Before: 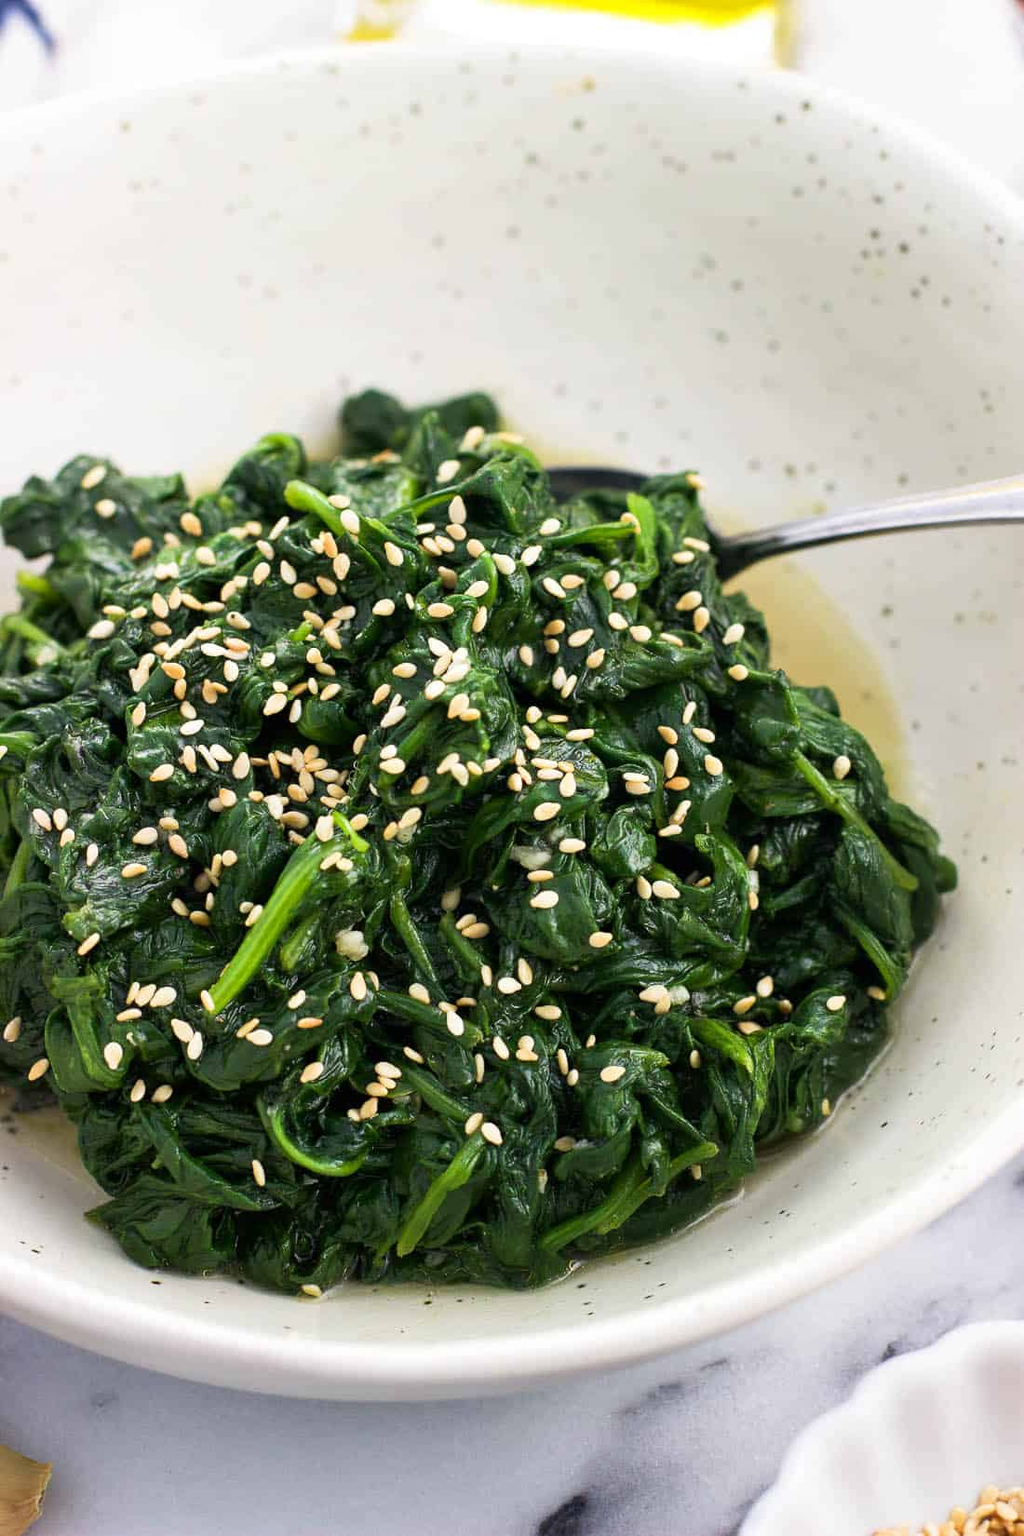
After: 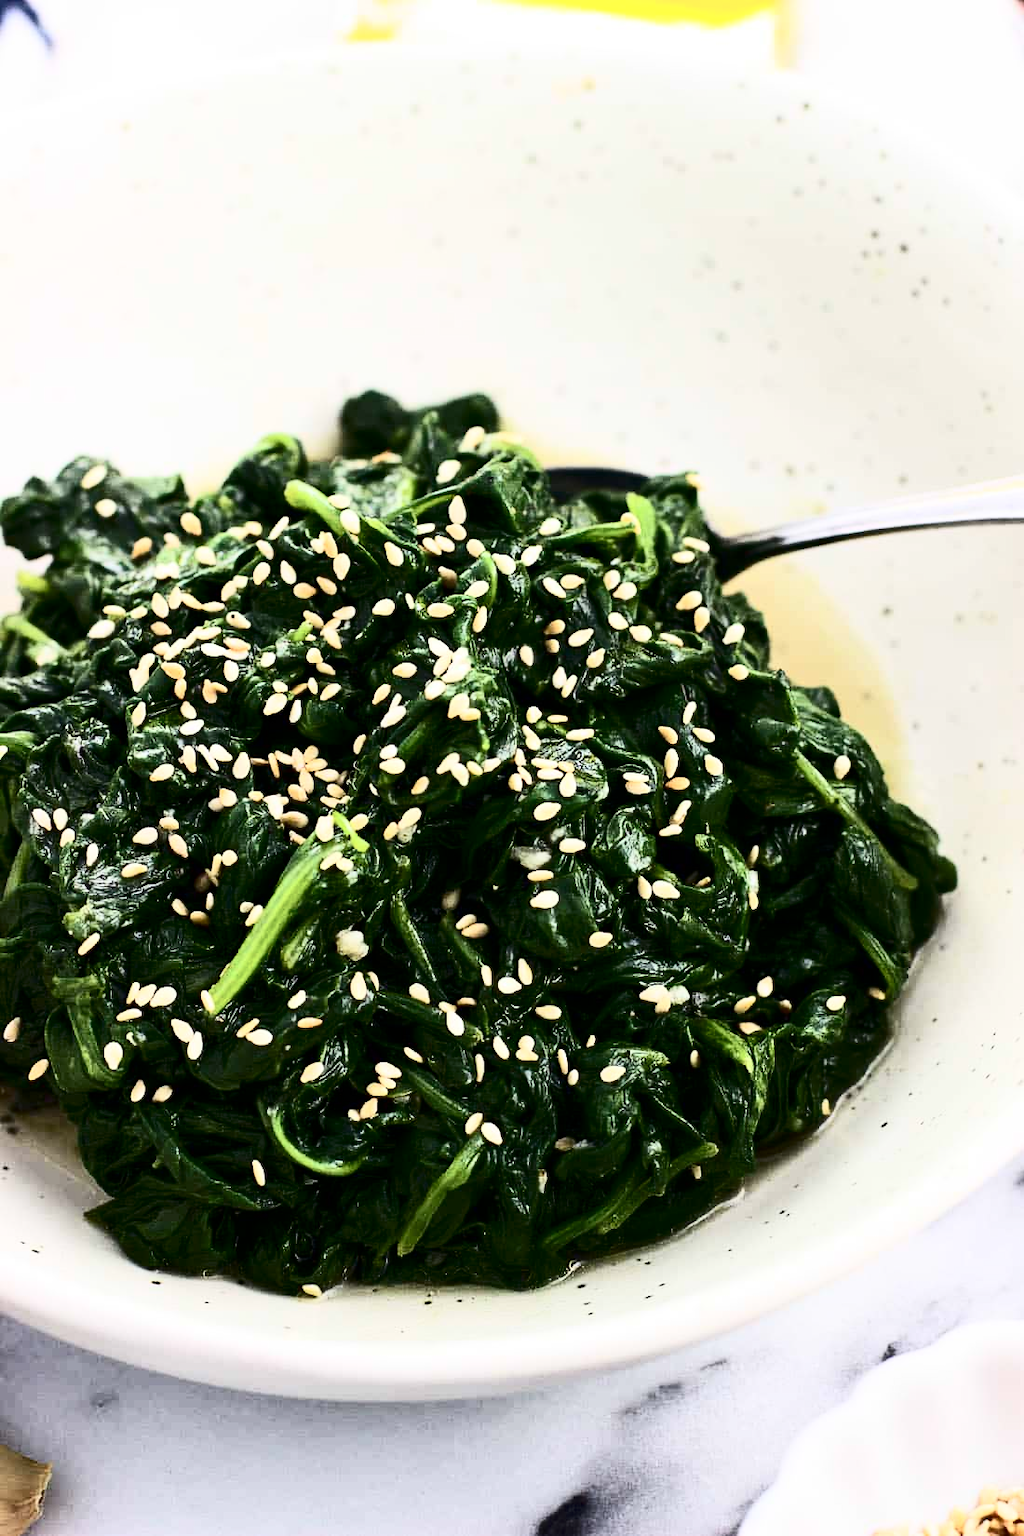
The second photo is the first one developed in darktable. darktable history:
contrast brightness saturation: contrast 0.493, saturation -0.1
